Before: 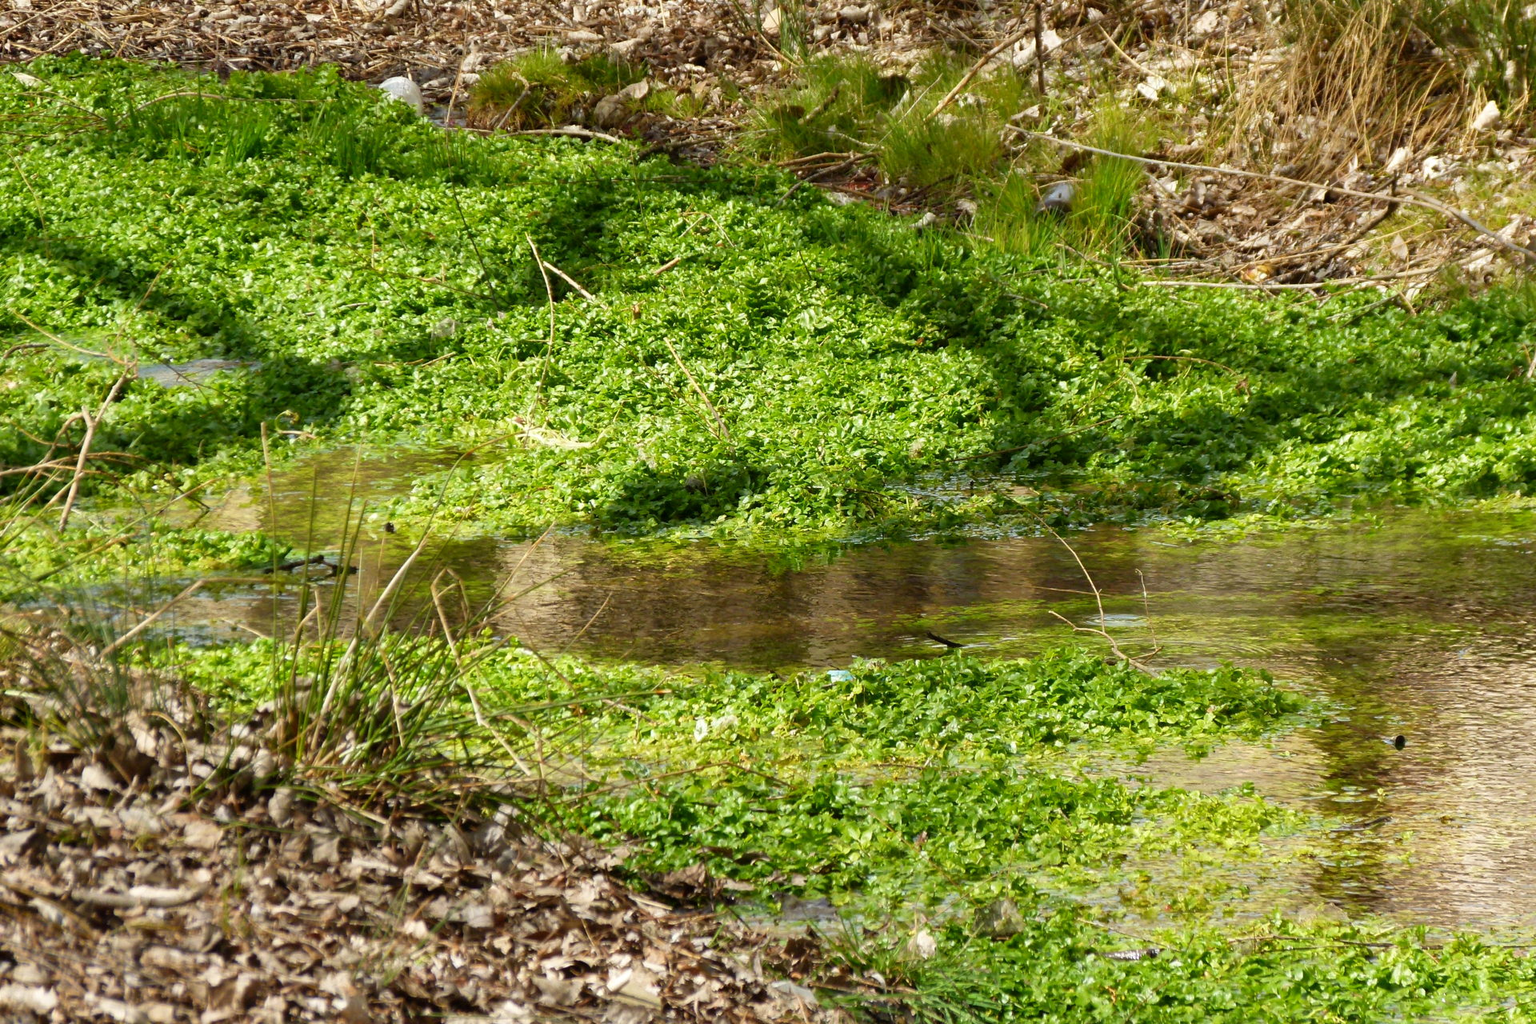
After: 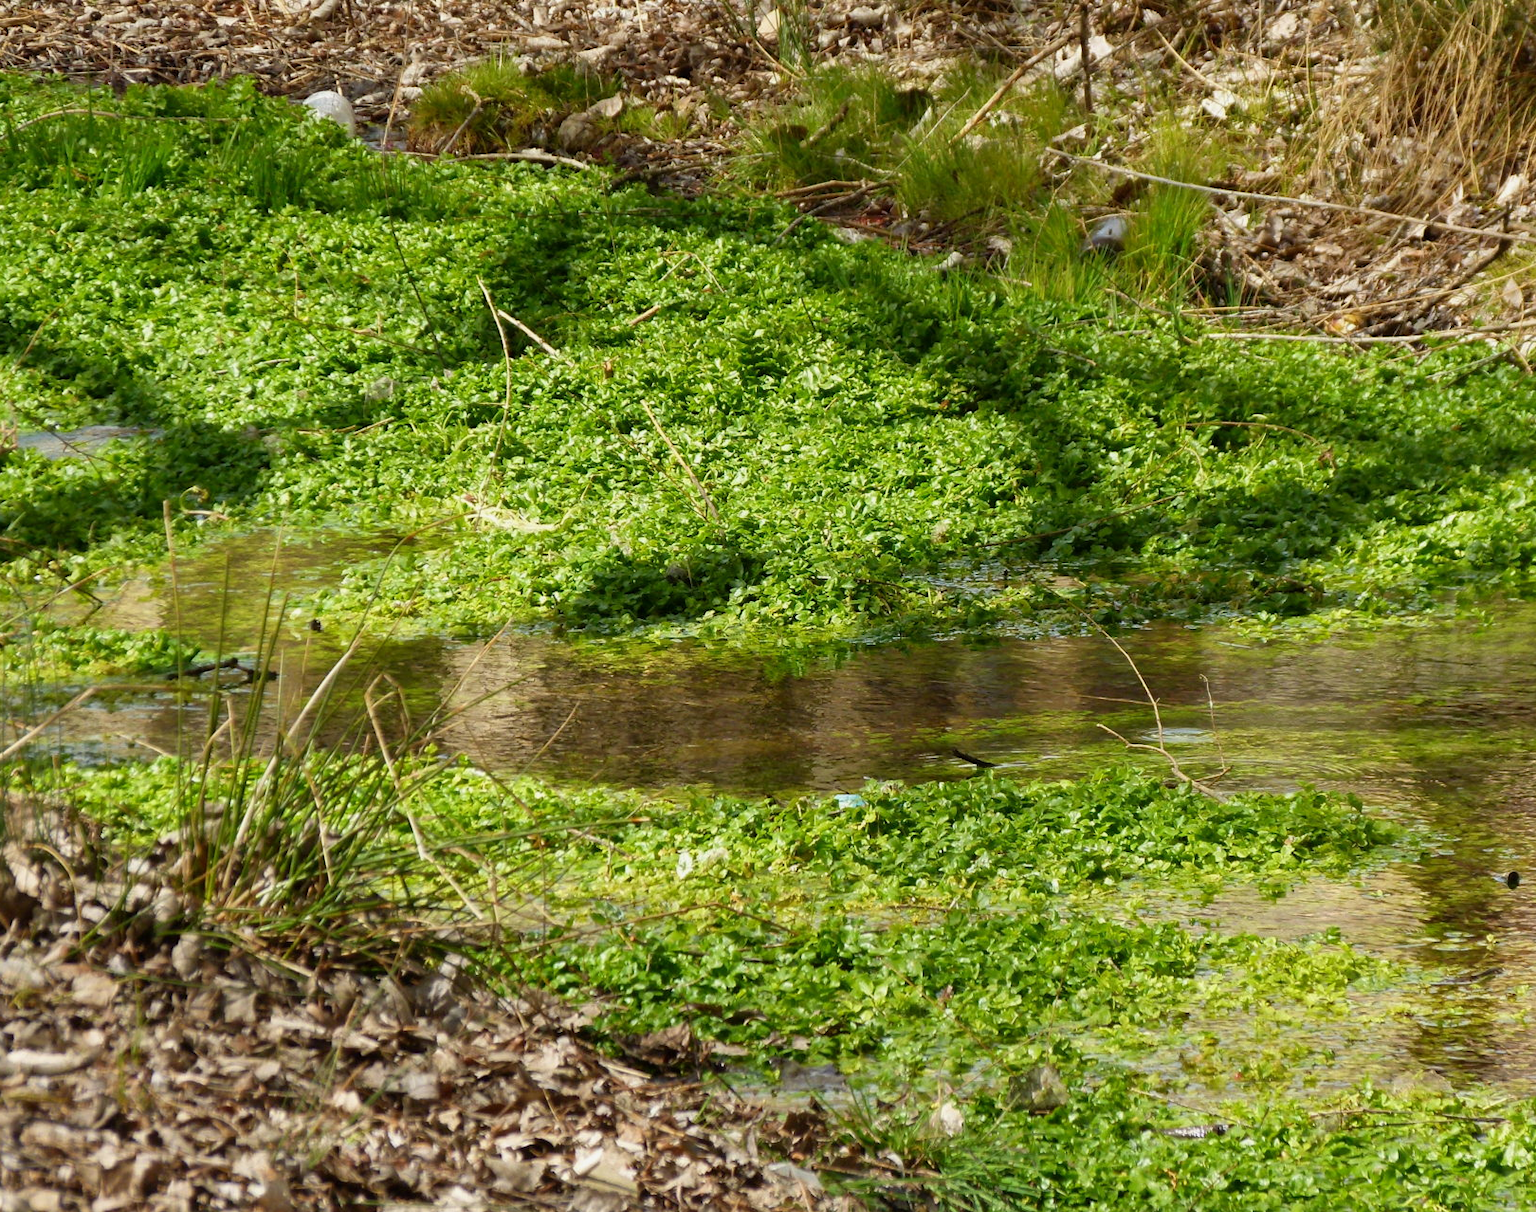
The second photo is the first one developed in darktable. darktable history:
crop: left 8.055%, right 7.518%
exposure: exposure -0.141 EV, compensate highlight preservation false
